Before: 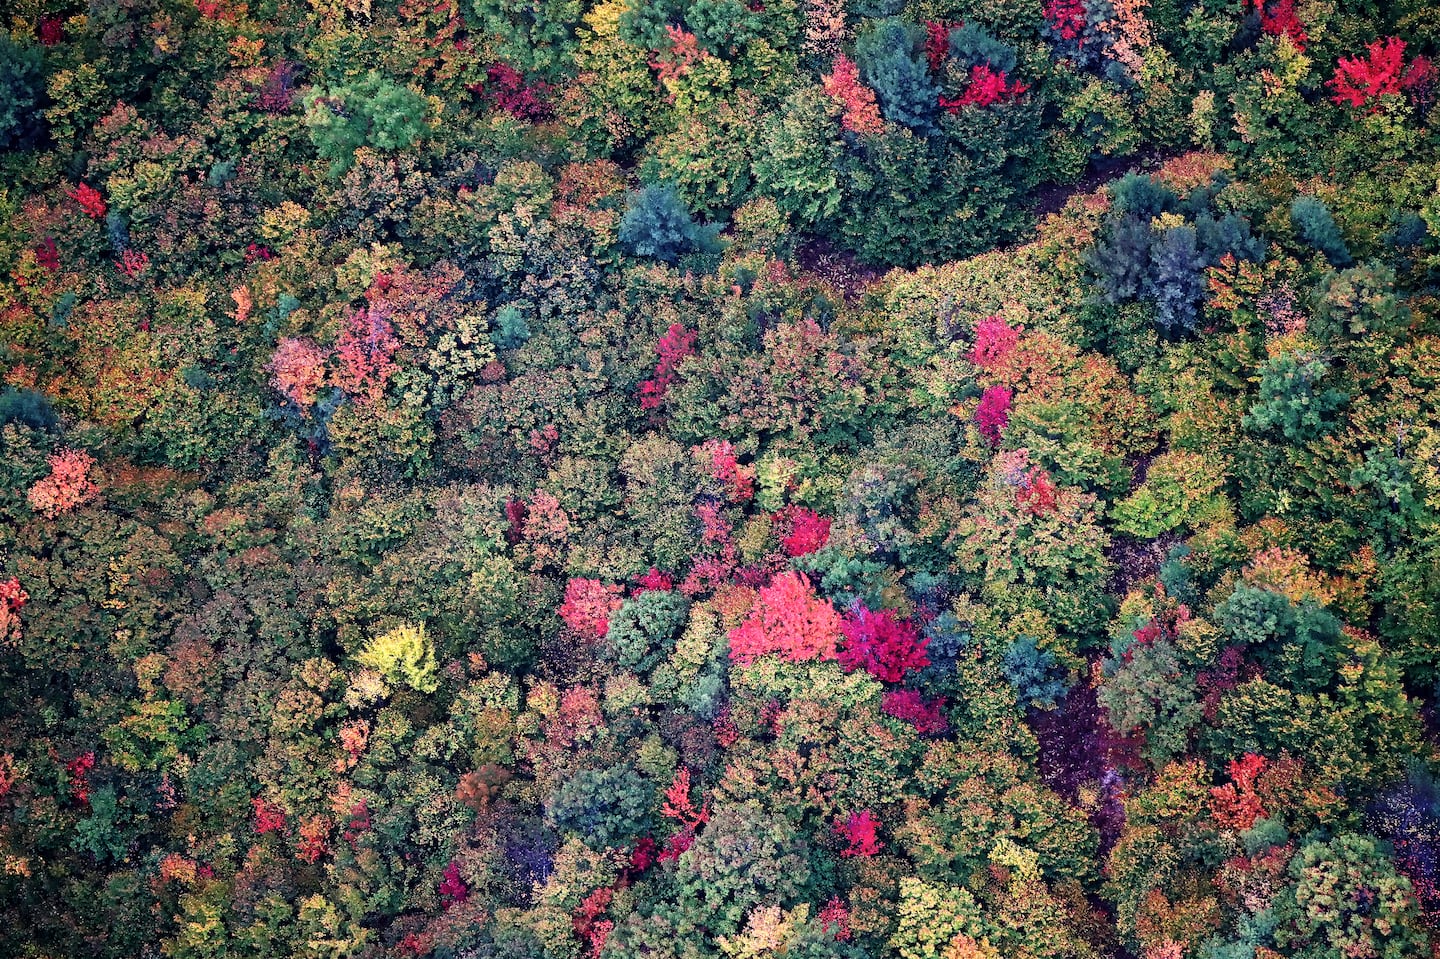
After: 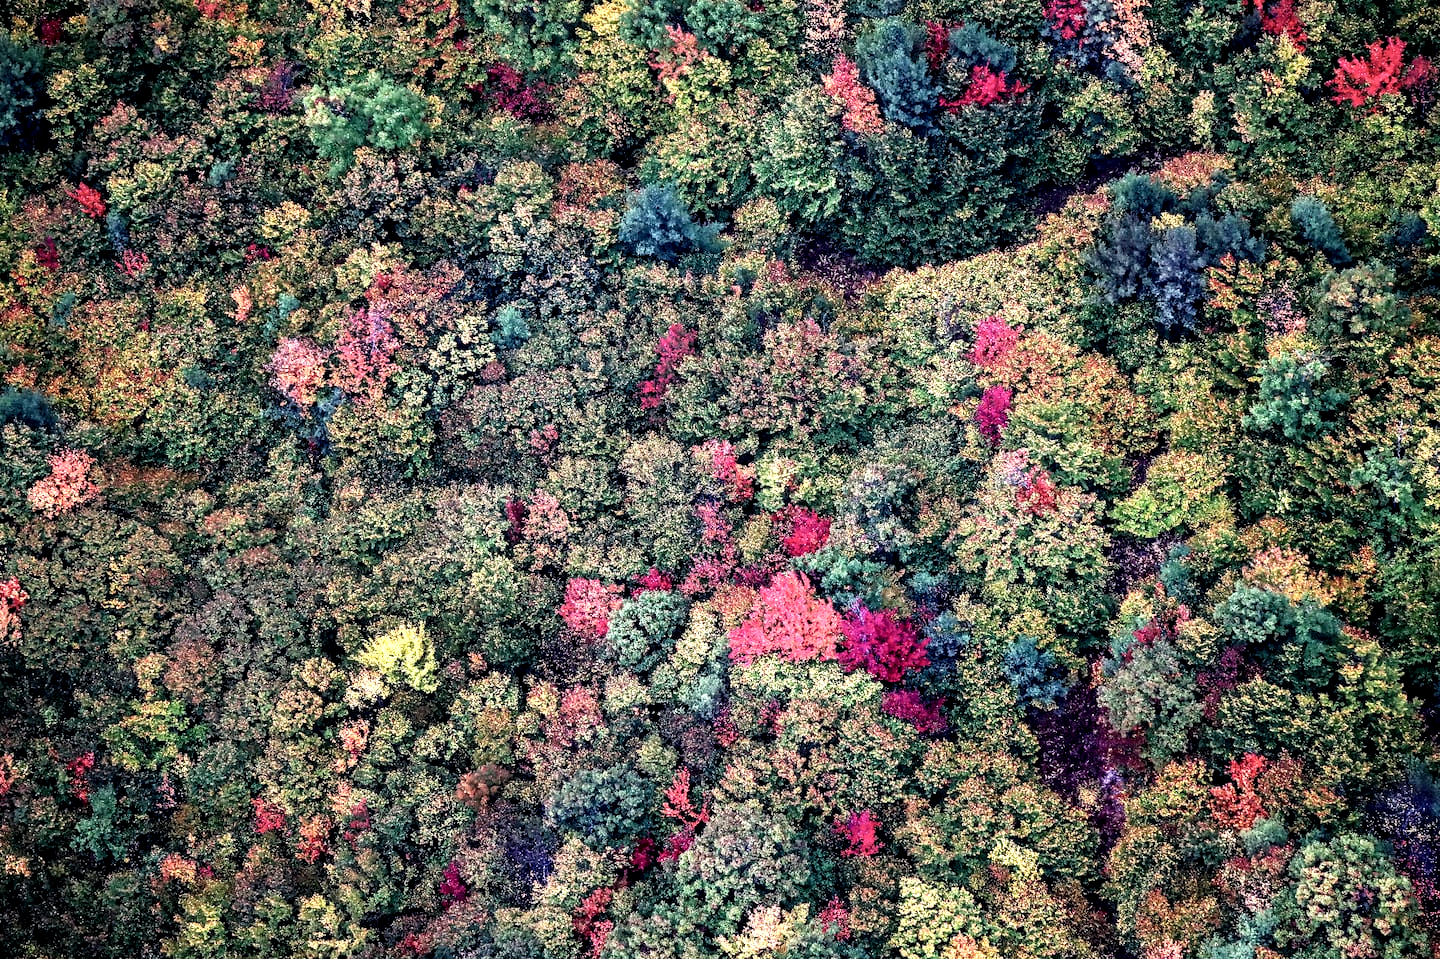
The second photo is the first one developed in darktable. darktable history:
local contrast: highlights 80%, shadows 57%, detail 174%, midtone range 0.595
